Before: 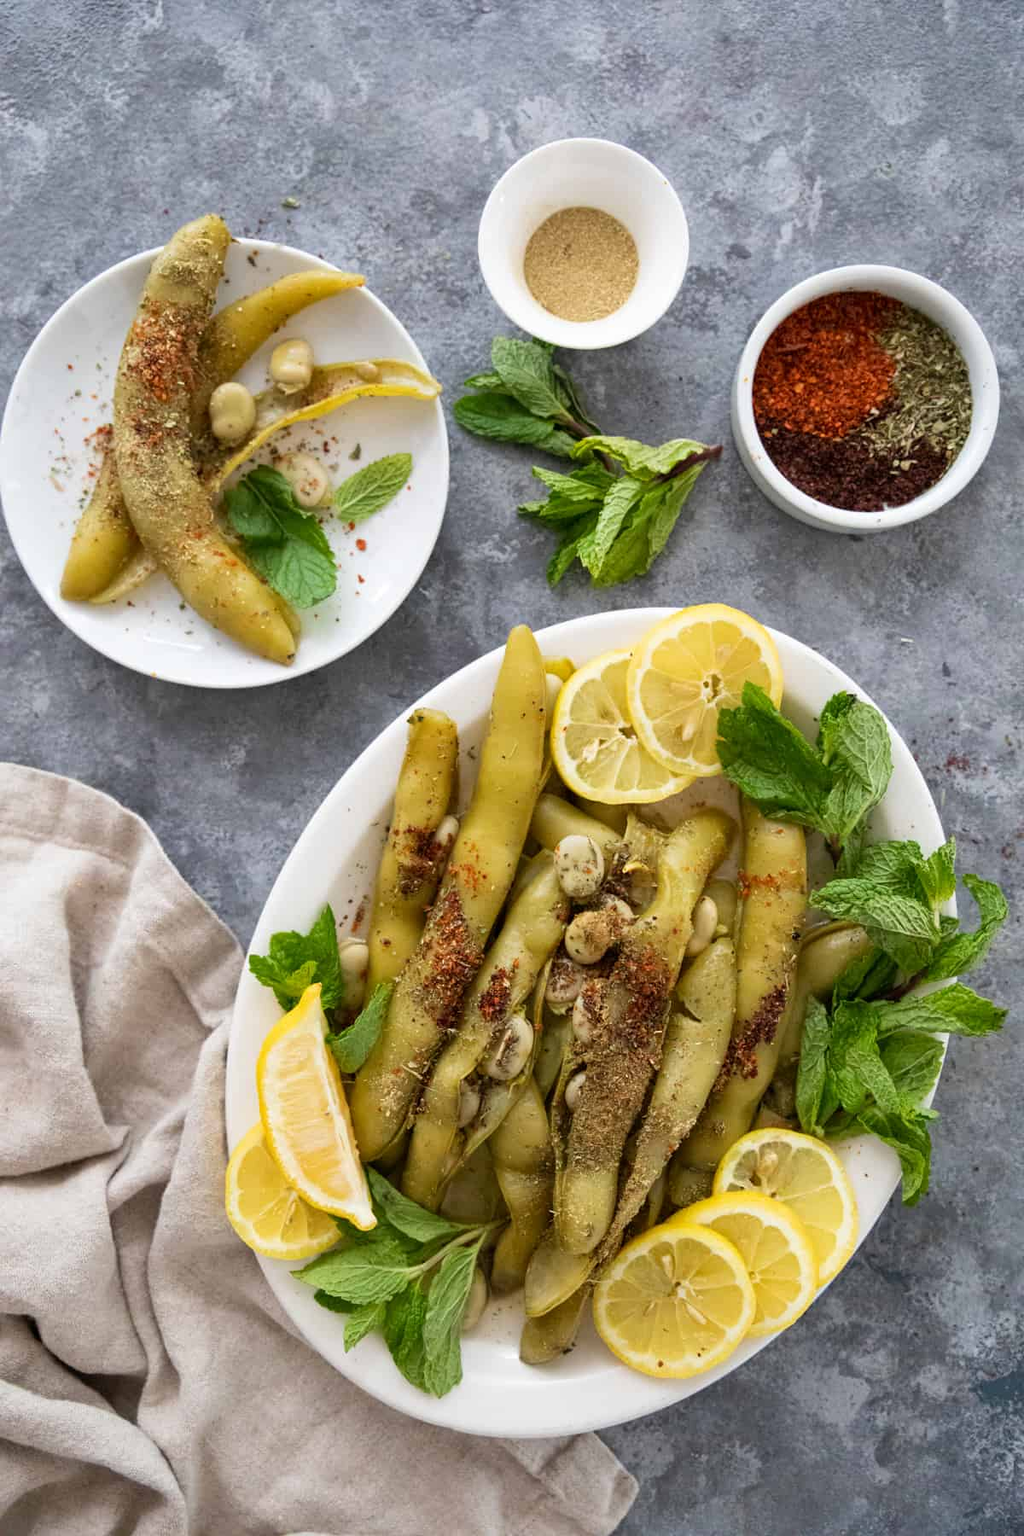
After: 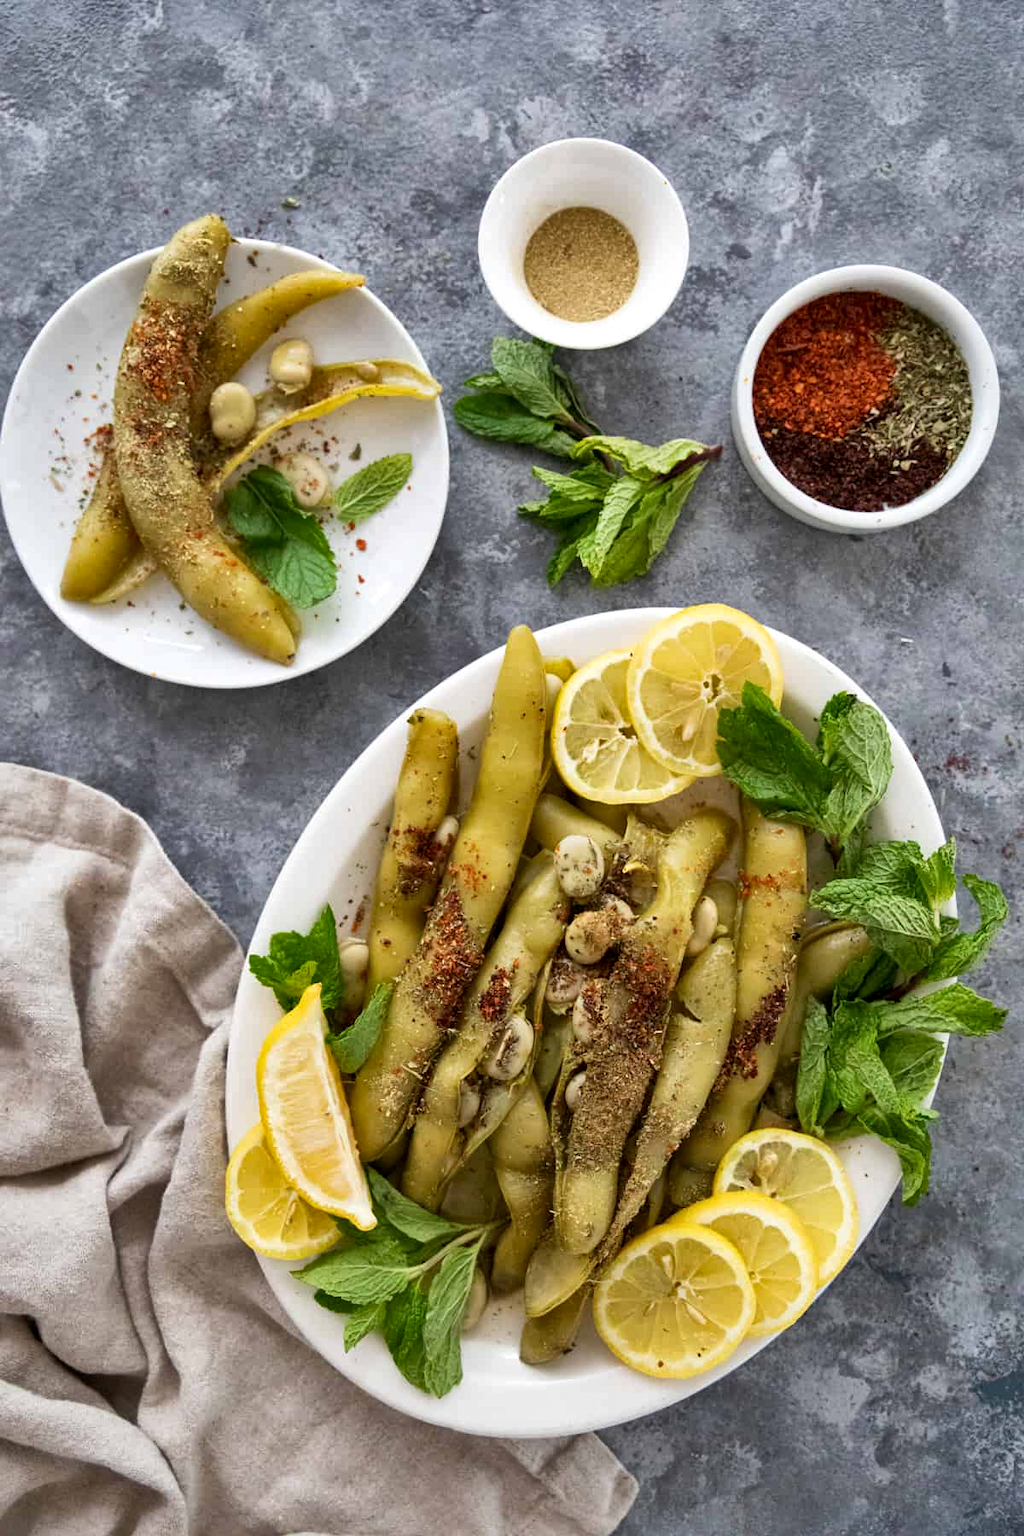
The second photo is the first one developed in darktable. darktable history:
local contrast: mode bilateral grid, contrast 20, coarseness 50, detail 132%, midtone range 0.2
rgb levels: preserve colors max RGB
white balance: emerald 1
shadows and highlights: shadows 30.63, highlights -63.22, shadows color adjustment 98%, highlights color adjustment 58.61%, soften with gaussian
